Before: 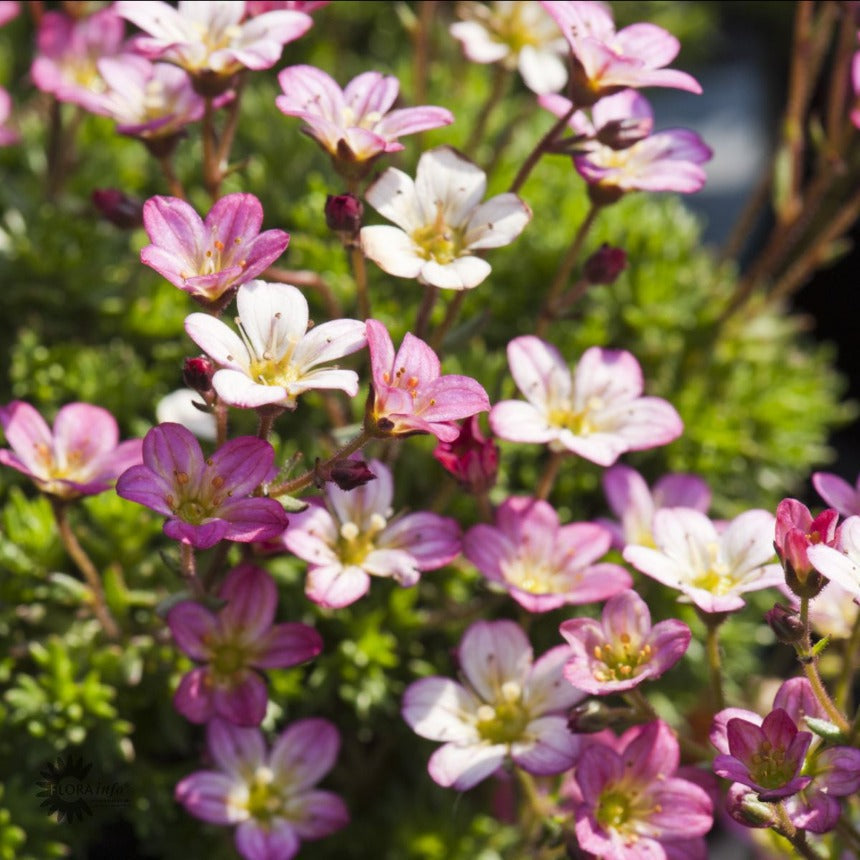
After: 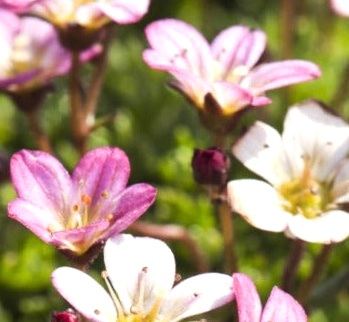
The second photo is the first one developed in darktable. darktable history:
tone equalizer: -8 EV -0.394 EV, -7 EV -0.406 EV, -6 EV -0.339 EV, -5 EV -0.192 EV, -3 EV 0.232 EV, -2 EV 0.337 EV, -1 EV 0.411 EV, +0 EV 0.425 EV, edges refinement/feathering 500, mask exposure compensation -1.57 EV, preserve details no
crop: left 15.504%, top 5.438%, right 43.858%, bottom 57.048%
